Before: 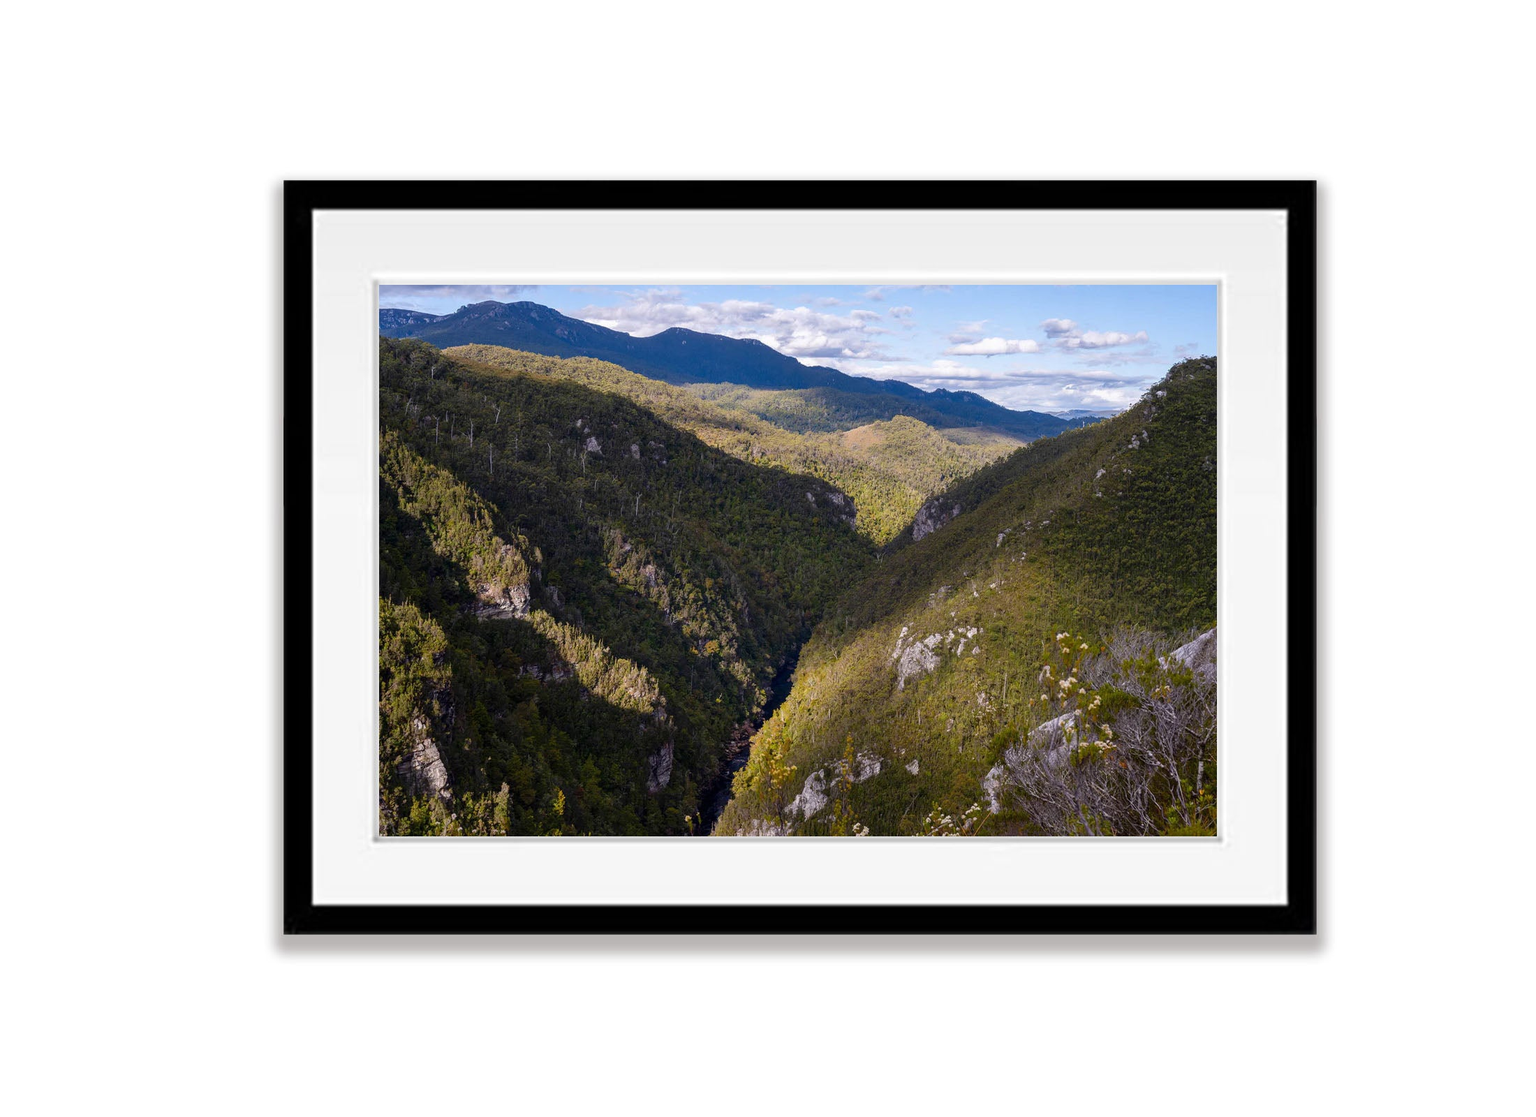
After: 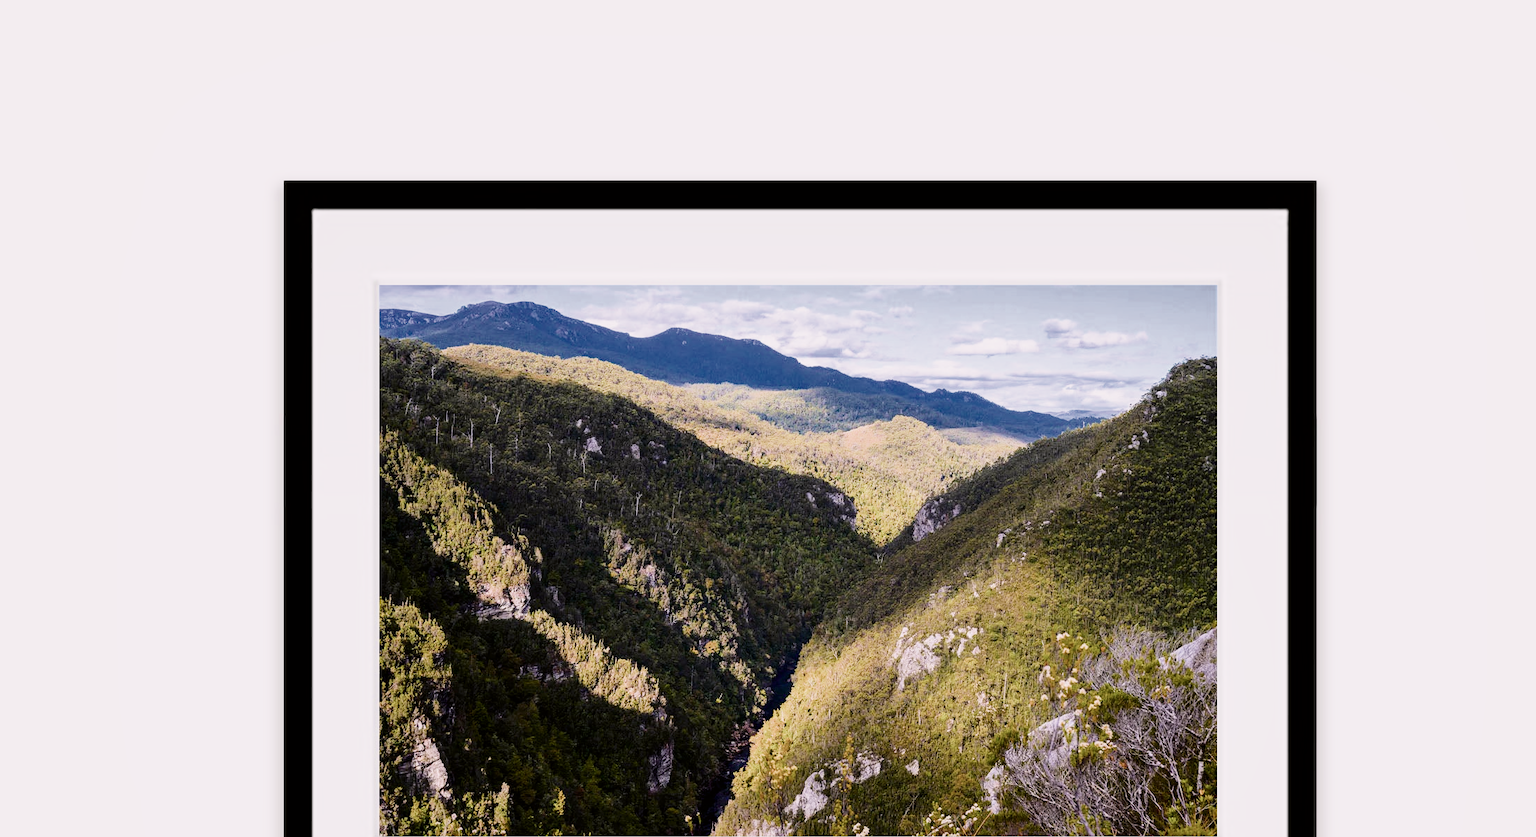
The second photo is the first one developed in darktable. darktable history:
crop: bottom 24.992%
color correction: highlights a* 2.97, highlights b* -1.23, shadows a* -0.051, shadows b* 2.08, saturation 0.983
shadows and highlights: shadows -20.05, white point adjustment -1.96, highlights -34.79
color balance rgb: linear chroma grading › global chroma 14.52%, perceptual saturation grading › global saturation 14.953%, global vibrance 20%
contrast brightness saturation: contrast 0.251, saturation -0.311
filmic rgb: black relative exposure -7.47 EV, white relative exposure 4.84 EV, hardness 3.39, add noise in highlights 0, color science v3 (2019), use custom middle-gray values true, contrast in highlights soft
exposure: black level correction 0, exposure 1.199 EV, compensate exposure bias true, compensate highlight preservation false
